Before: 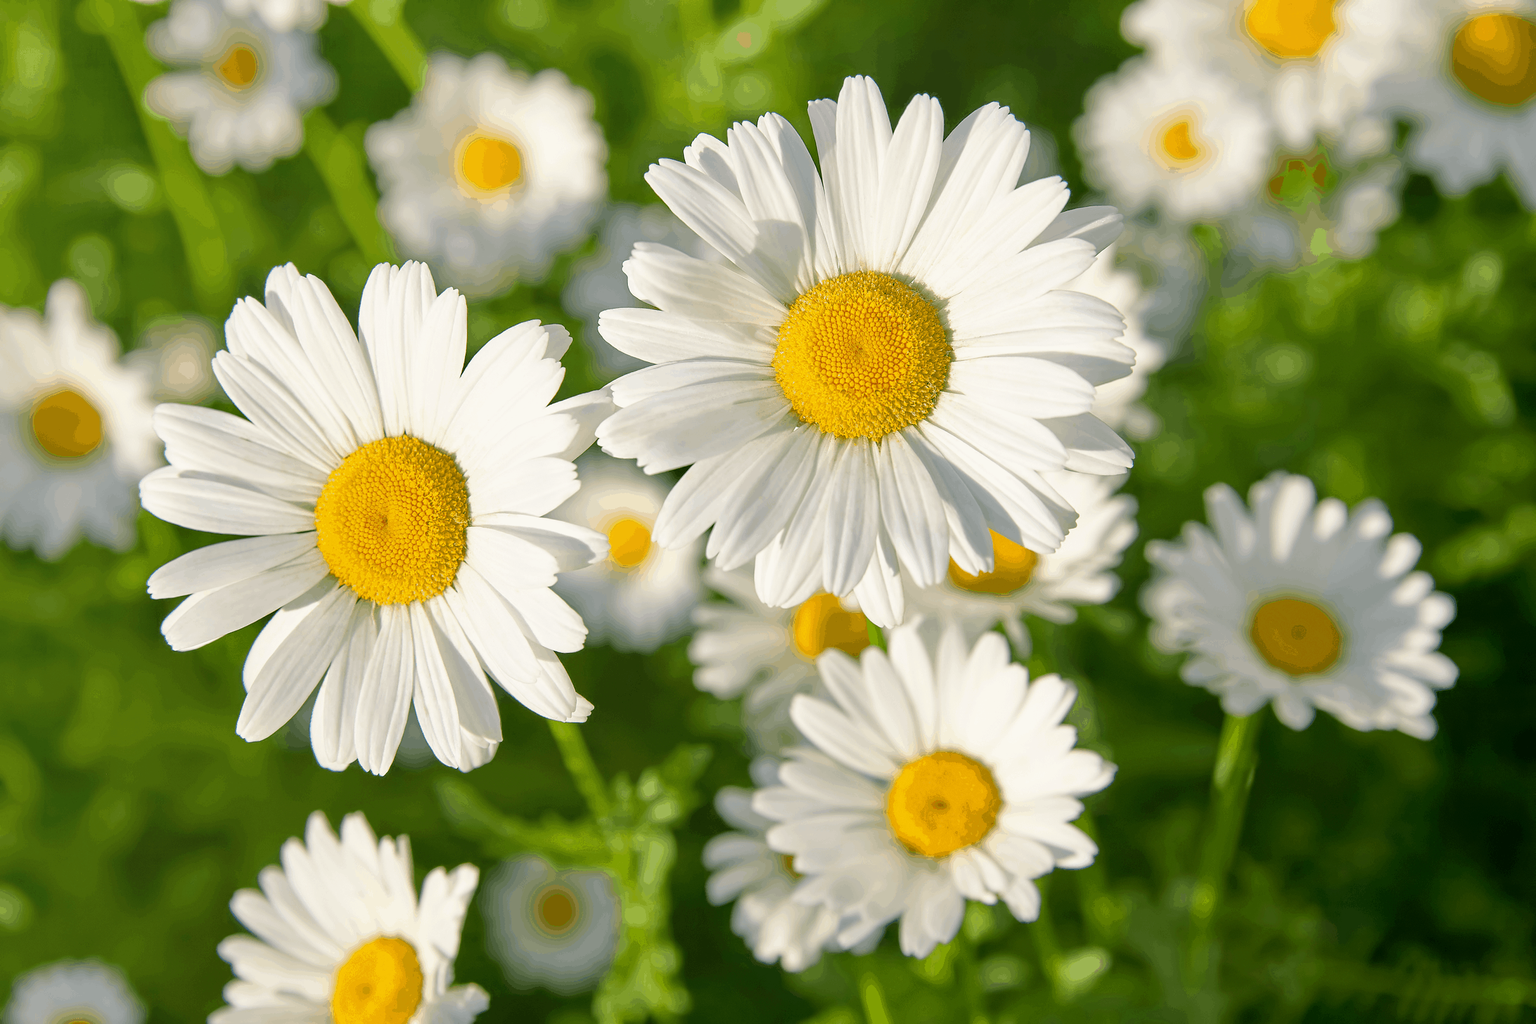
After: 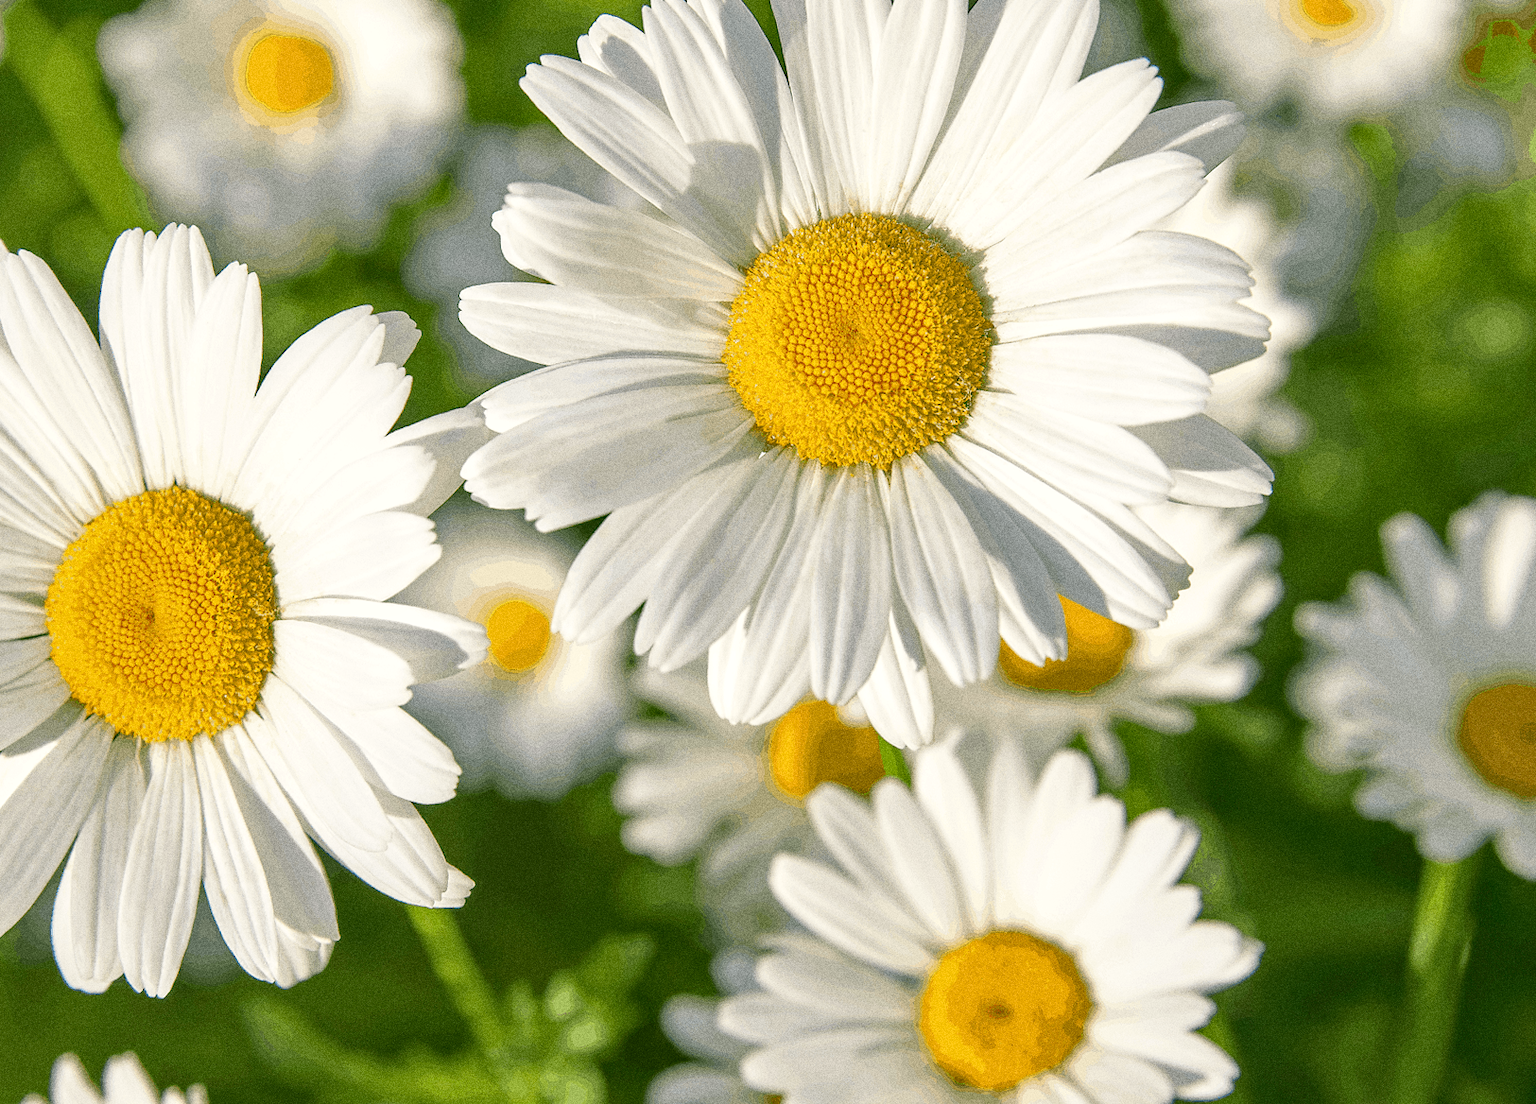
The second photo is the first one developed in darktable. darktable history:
local contrast: detail 130%
rotate and perspective: rotation -2.12°, lens shift (vertical) 0.009, lens shift (horizontal) -0.008, automatic cropping original format, crop left 0.036, crop right 0.964, crop top 0.05, crop bottom 0.959
crop and rotate: left 17.046%, top 10.659%, right 12.989%, bottom 14.553%
rgb curve: curves: ch0 [(0, 0) (0.093, 0.159) (0.241, 0.265) (0.414, 0.42) (1, 1)], compensate middle gray true, preserve colors basic power
tone equalizer: on, module defaults
grain: coarseness 0.09 ISO, strength 40%
